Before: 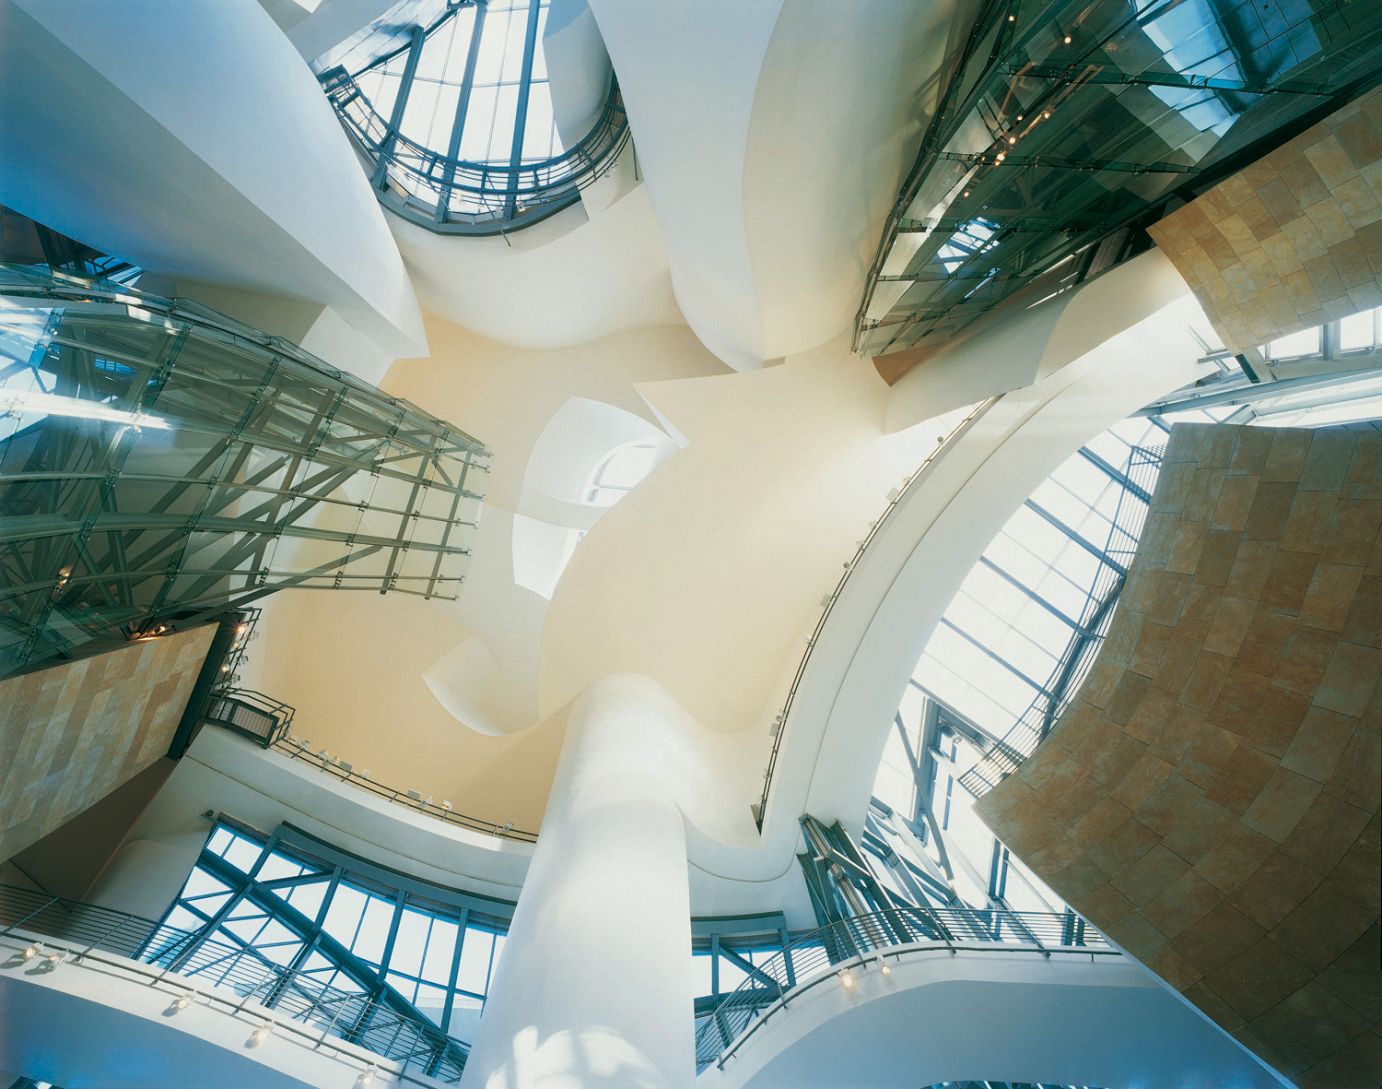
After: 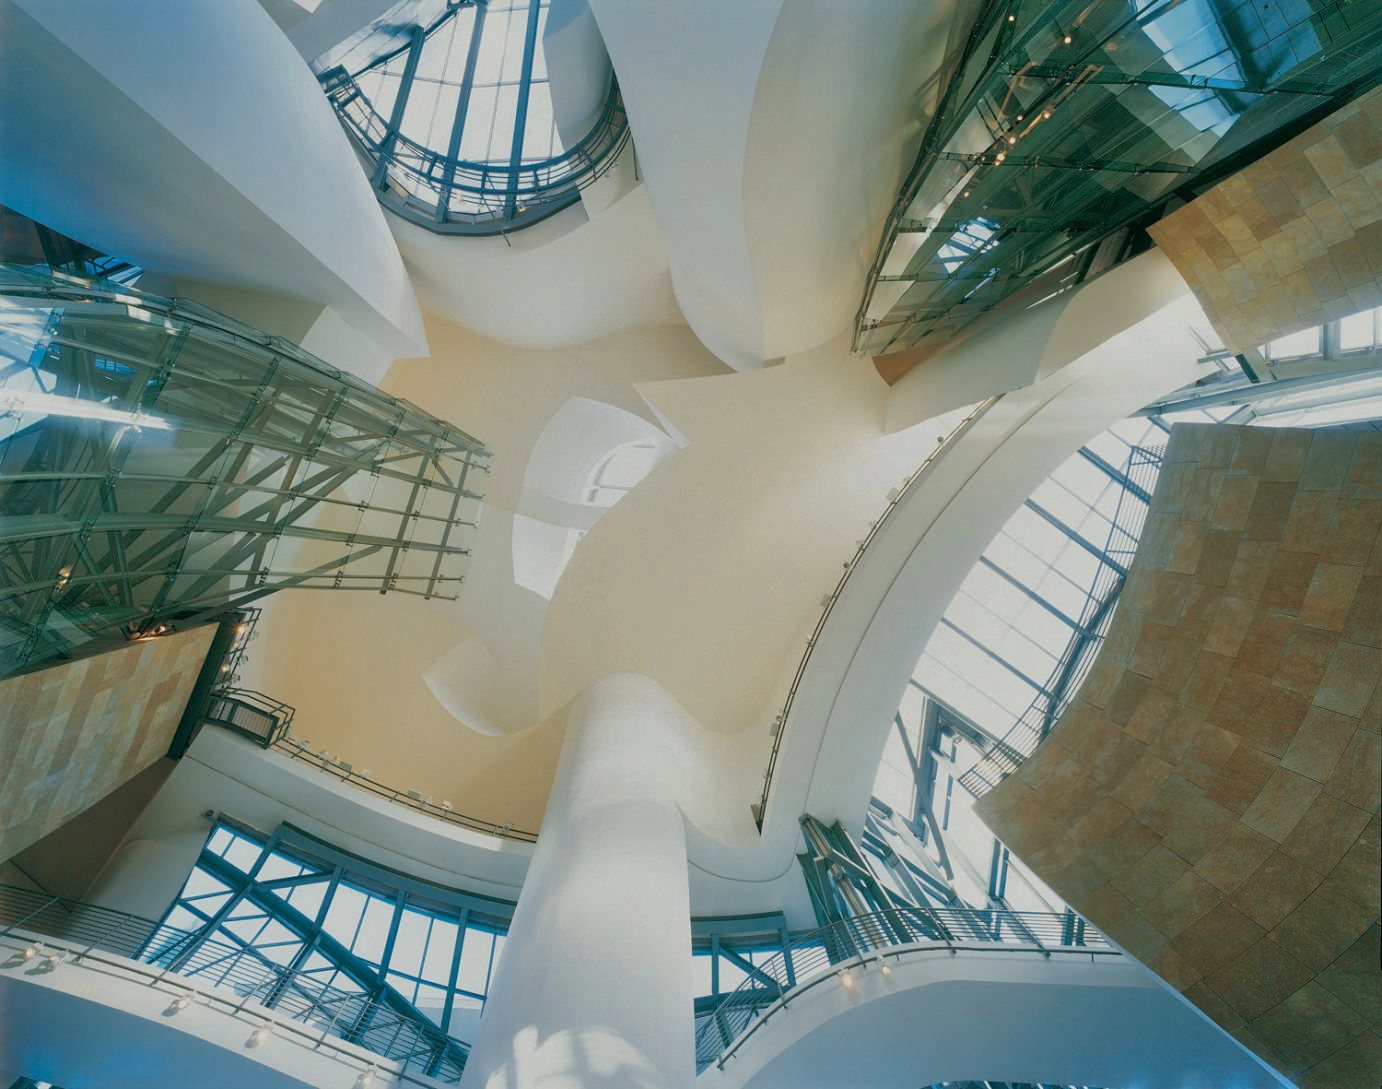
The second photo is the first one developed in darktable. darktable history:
tone equalizer: -8 EV 0.25 EV, -7 EV 0.417 EV, -6 EV 0.417 EV, -5 EV 0.25 EV, -3 EV -0.25 EV, -2 EV -0.417 EV, -1 EV -0.417 EV, +0 EV -0.25 EV, edges refinement/feathering 500, mask exposure compensation -1.57 EV, preserve details guided filter
shadows and highlights: low approximation 0.01, soften with gaussian
